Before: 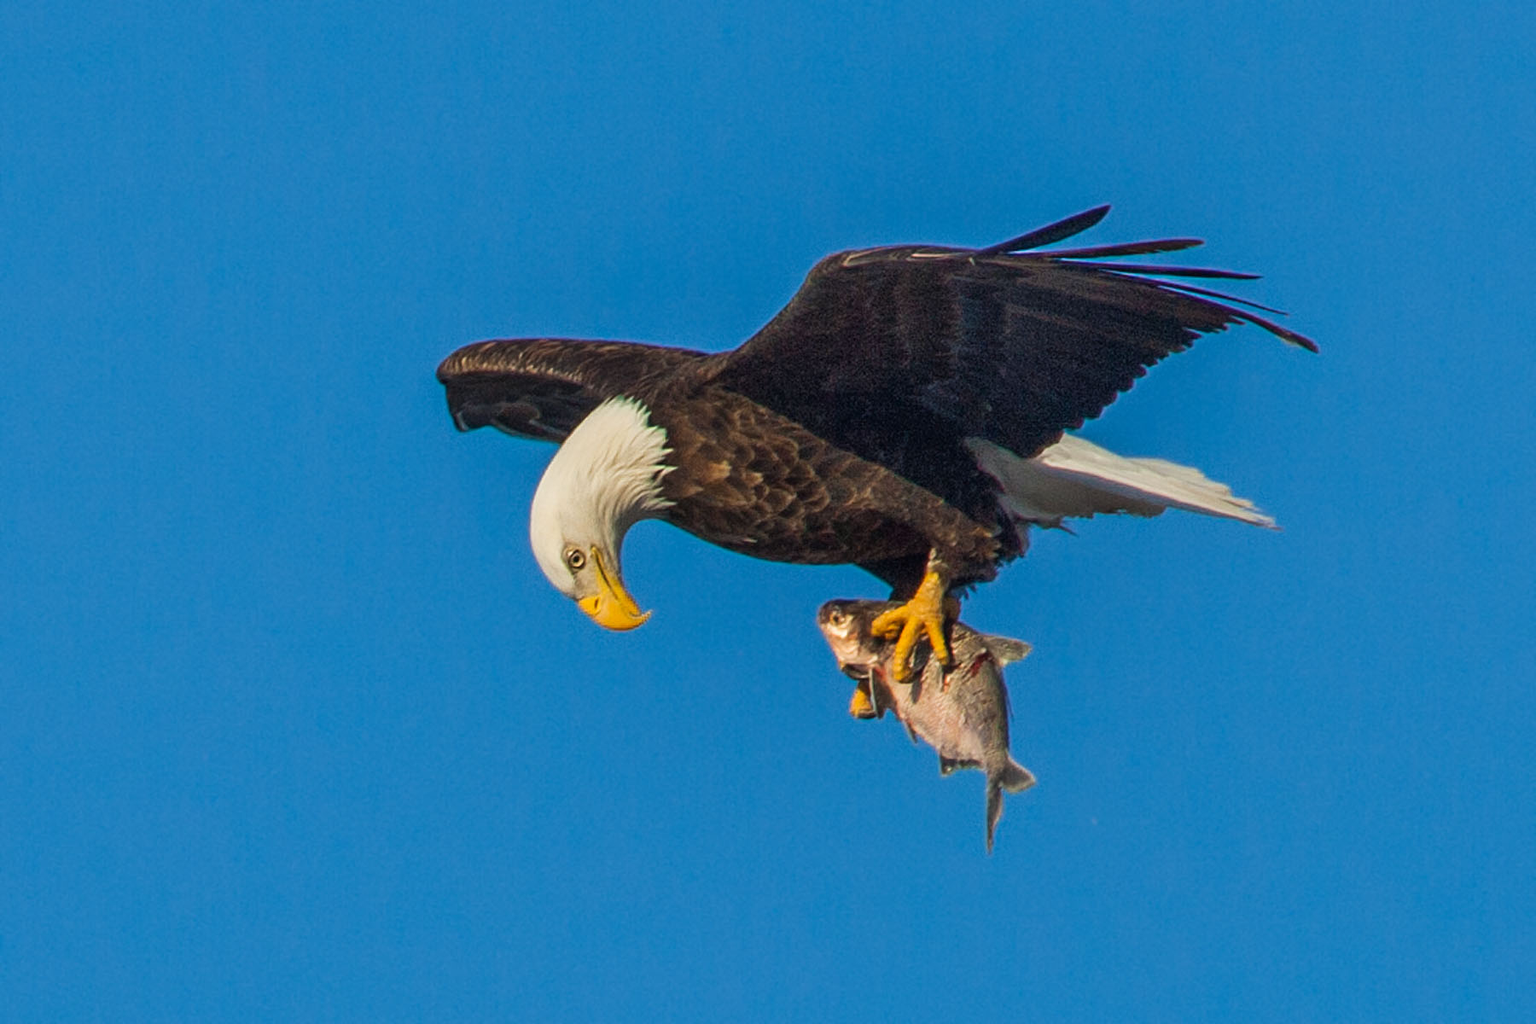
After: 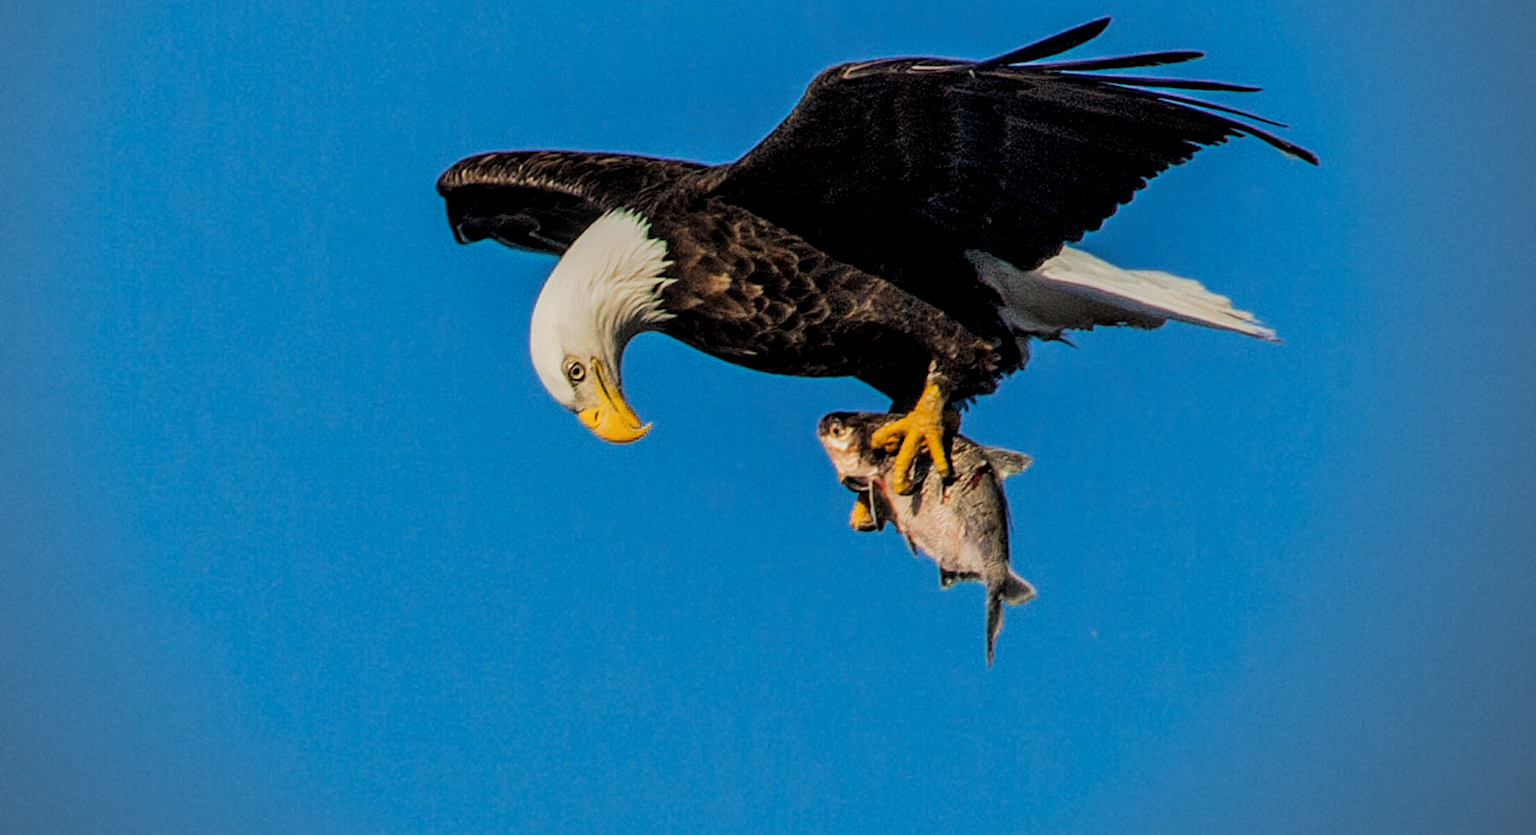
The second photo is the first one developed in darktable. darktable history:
tone curve: curves: ch0 [(0, 0) (0.003, 0.012) (0.011, 0.015) (0.025, 0.027) (0.044, 0.045) (0.069, 0.064) (0.1, 0.093) (0.136, 0.133) (0.177, 0.177) (0.224, 0.221) (0.277, 0.272) (0.335, 0.342) (0.399, 0.398) (0.468, 0.462) (0.543, 0.547) (0.623, 0.624) (0.709, 0.711) (0.801, 0.792) (0.898, 0.889) (1, 1)], preserve colors none
crop and rotate: top 18.411%
local contrast: on, module defaults
filmic rgb: black relative exposure -5.05 EV, white relative exposure 3.99 EV, threshold 5.96 EV, hardness 2.89, contrast 1.197, highlights saturation mix -30.78%, iterations of high-quality reconstruction 0, enable highlight reconstruction true
vignetting: fall-off radius 60.91%, brightness -0.674, center (-0.064, -0.315)
